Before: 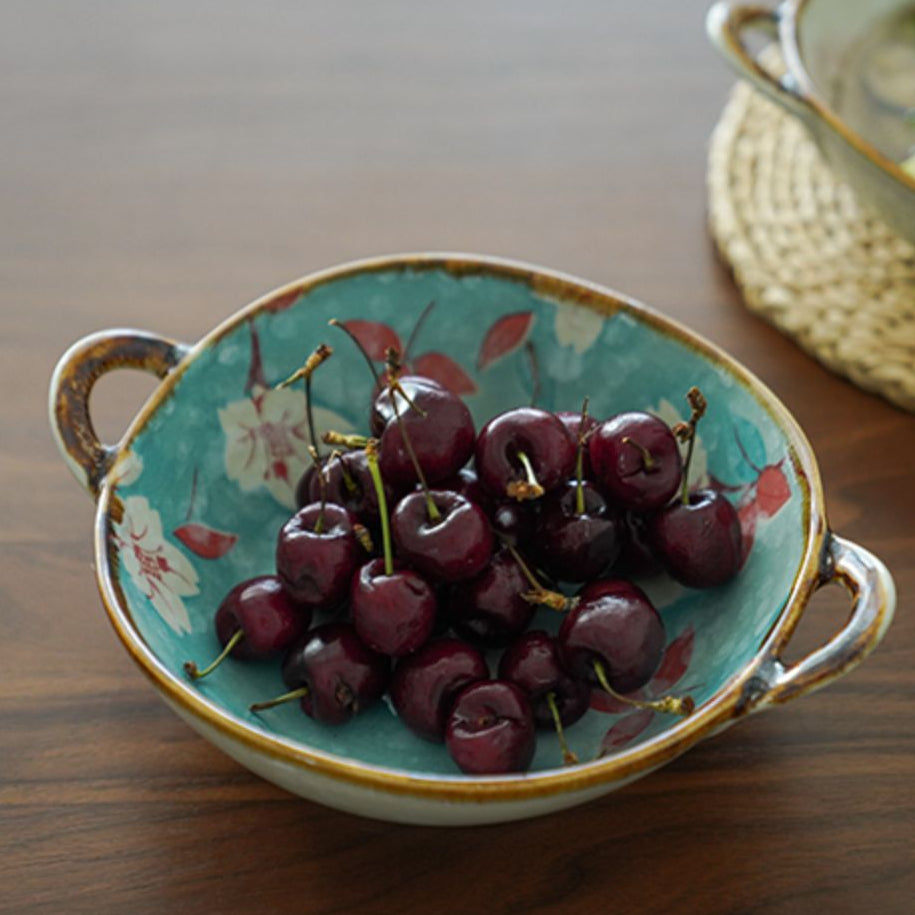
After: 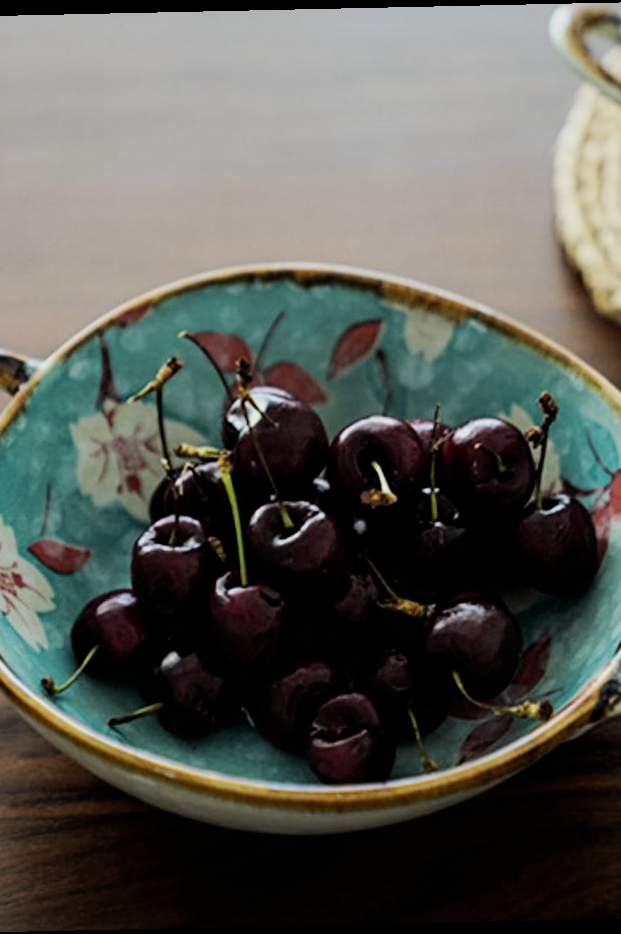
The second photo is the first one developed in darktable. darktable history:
rotate and perspective: rotation -1.24°, automatic cropping off
crop: left 16.899%, right 16.556%
filmic rgb: black relative exposure -5 EV, hardness 2.88, contrast 1.5
